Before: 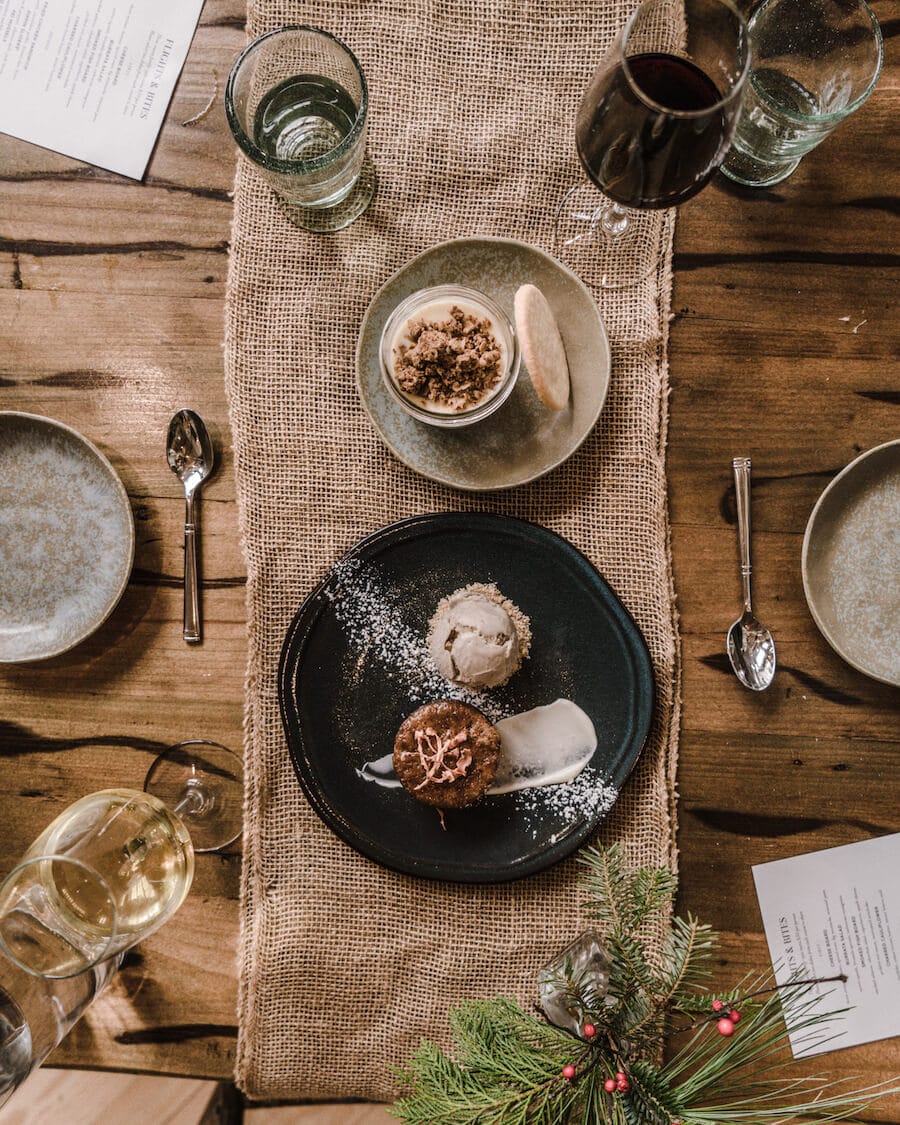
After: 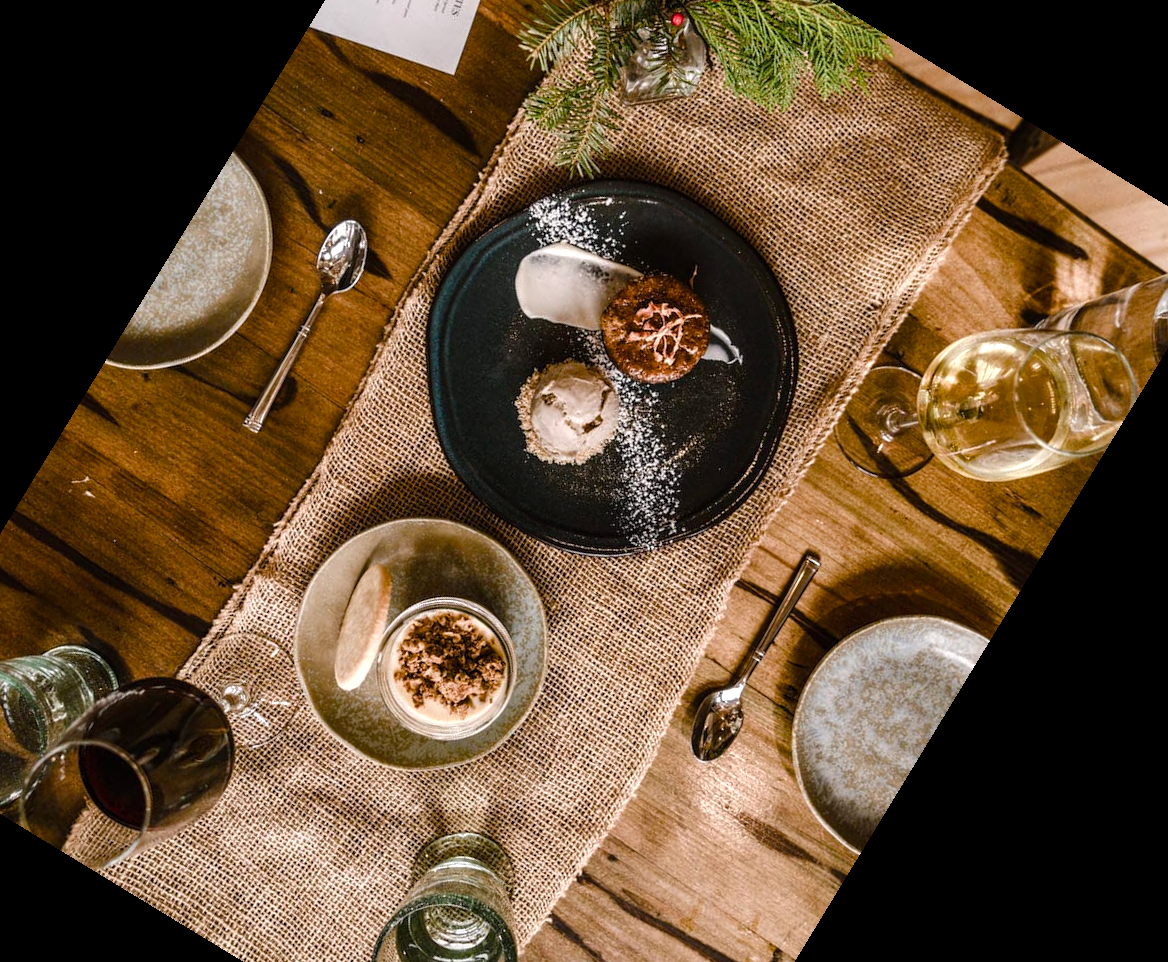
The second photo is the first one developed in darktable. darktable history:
color balance rgb: perceptual saturation grading › mid-tones 6.33%, perceptual saturation grading › shadows 72.44%, perceptual brilliance grading › highlights 11.59%, contrast 5.05%
crop and rotate: angle 148.68°, left 9.111%, top 15.603%, right 4.588%, bottom 17.041%
tone equalizer: on, module defaults
exposure: exposure -0.04 EV, compensate highlight preservation false
